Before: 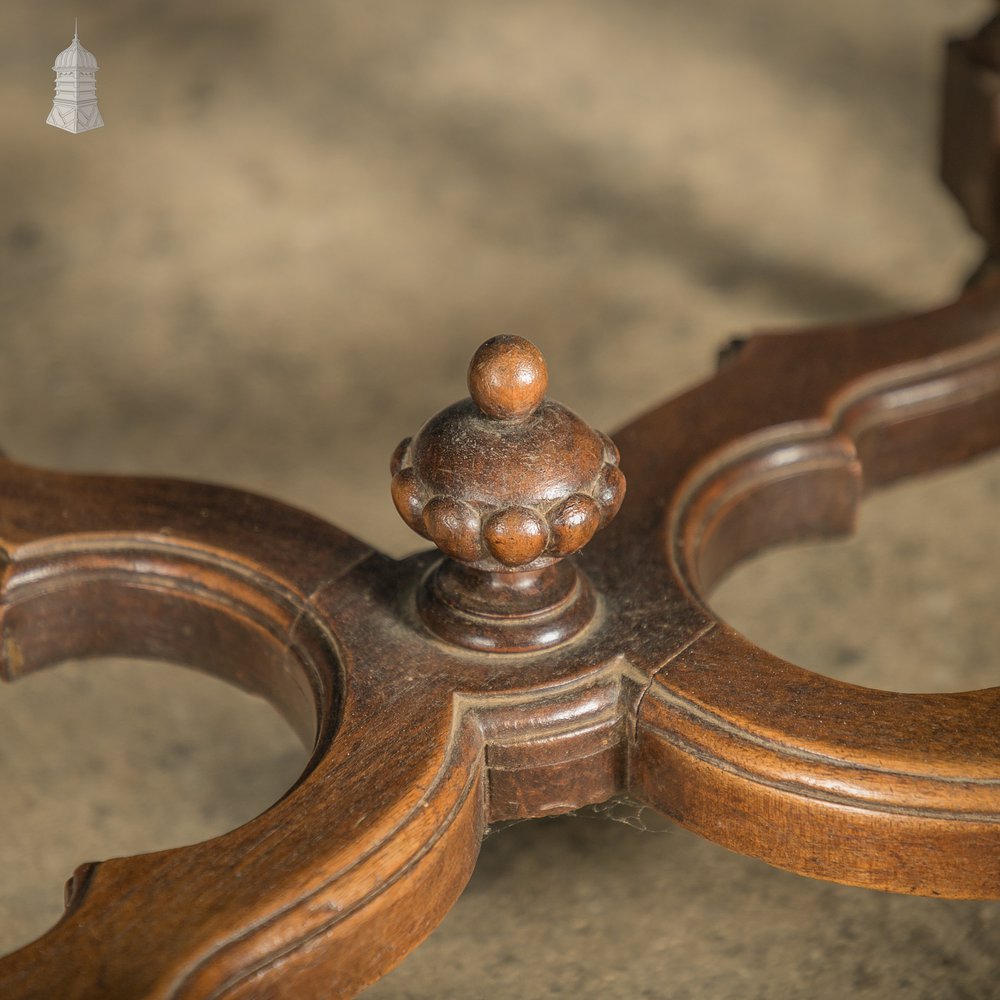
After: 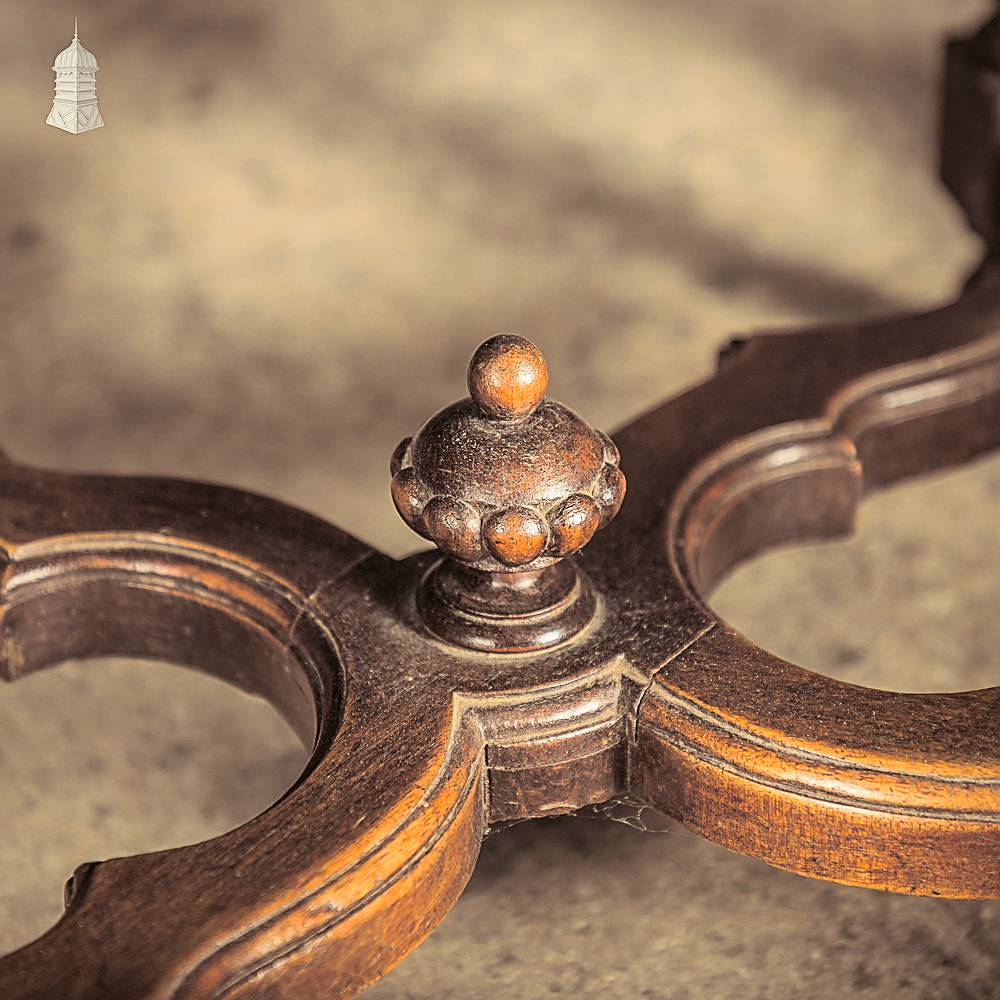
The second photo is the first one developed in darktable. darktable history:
tone curve: curves: ch0 [(0, 0.036) (0.037, 0.042) (0.167, 0.143) (0.433, 0.502) (0.531, 0.637) (0.696, 0.825) (0.856, 0.92) (1, 0.98)]; ch1 [(0, 0) (0.424, 0.383) (0.482, 0.459) (0.501, 0.5) (0.522, 0.526) (0.559, 0.563) (0.604, 0.646) (0.715, 0.729) (1, 1)]; ch2 [(0, 0) (0.369, 0.388) (0.45, 0.48) (0.499, 0.502) (0.504, 0.504) (0.512, 0.526) (0.581, 0.595) (0.708, 0.786) (1, 1)], color space Lab, independent channels, preserve colors none
sharpen: amount 0.901
split-toning: shadows › saturation 0.2
